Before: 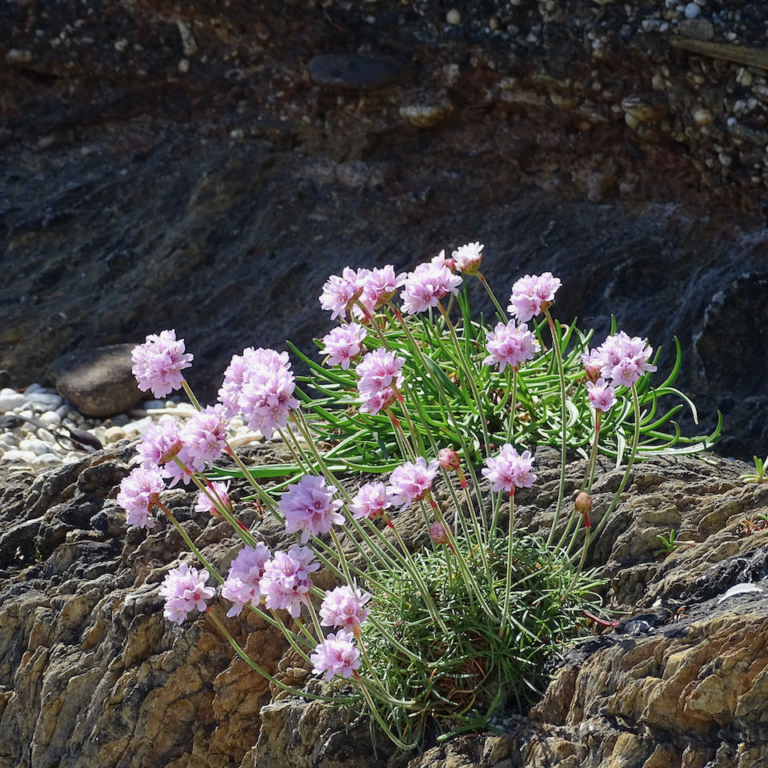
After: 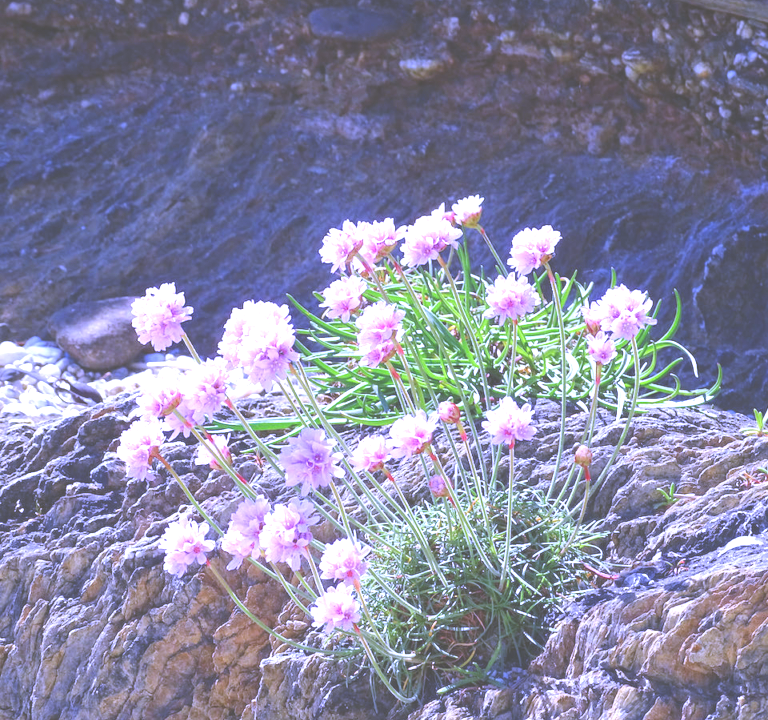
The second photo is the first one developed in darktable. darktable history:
exposure: black level correction -0.023, exposure 1.397 EV, compensate highlight preservation false
white balance: red 0.98, blue 1.61
crop and rotate: top 6.25%
rgb levels: preserve colors sum RGB, levels [[0.038, 0.433, 0.934], [0, 0.5, 1], [0, 0.5, 1]]
